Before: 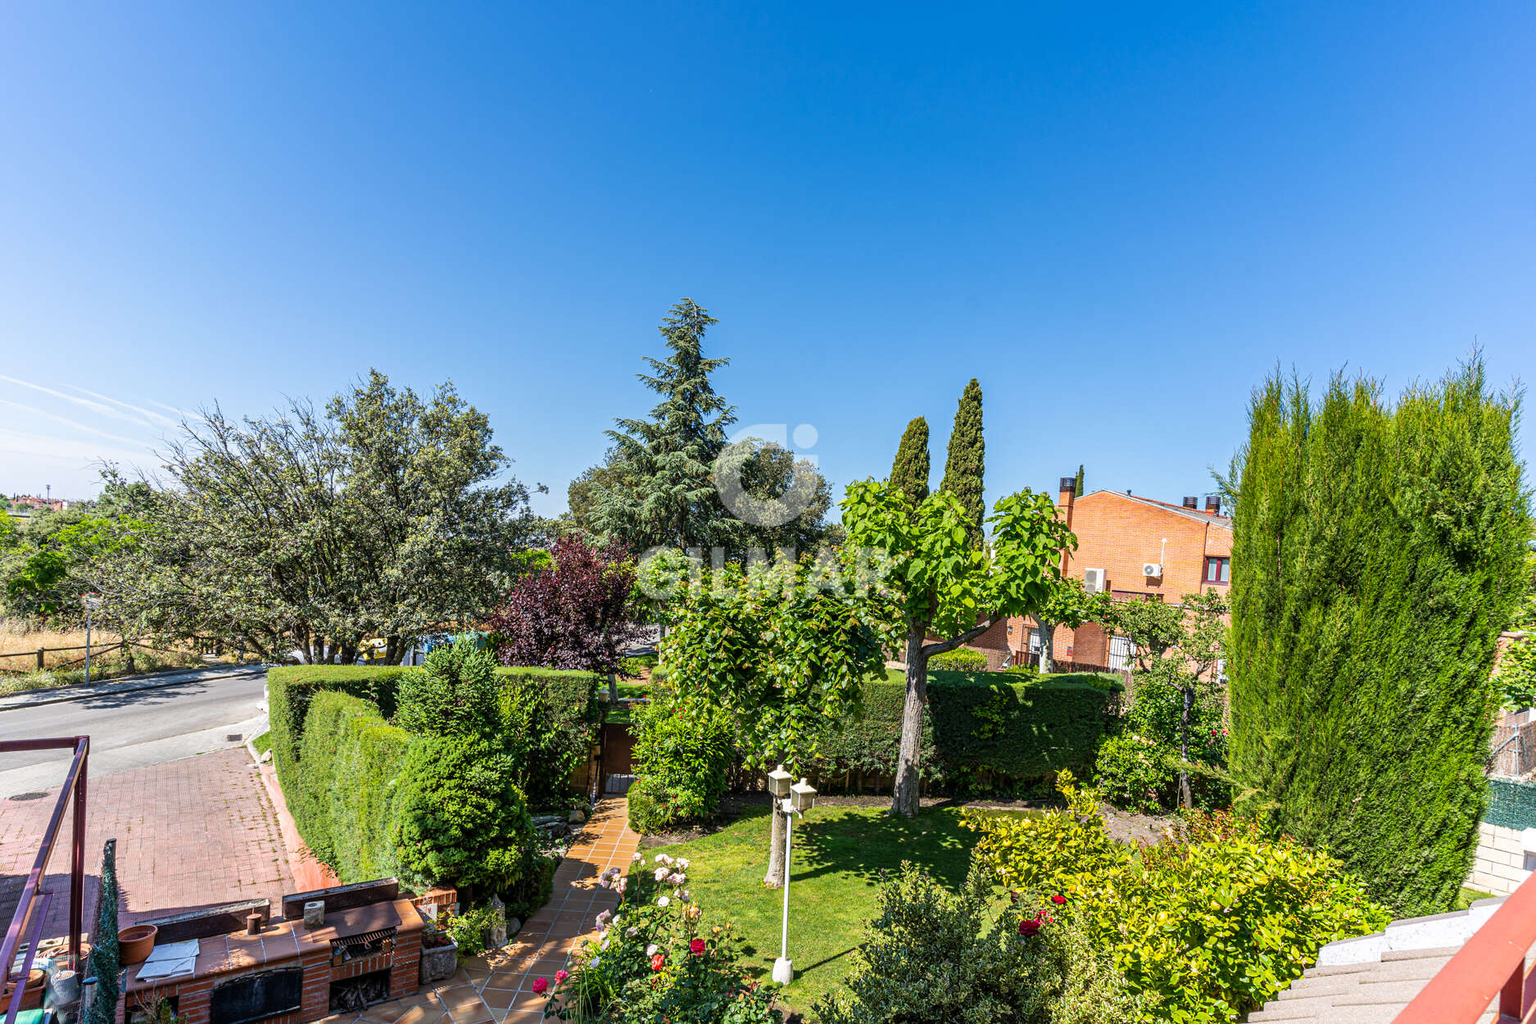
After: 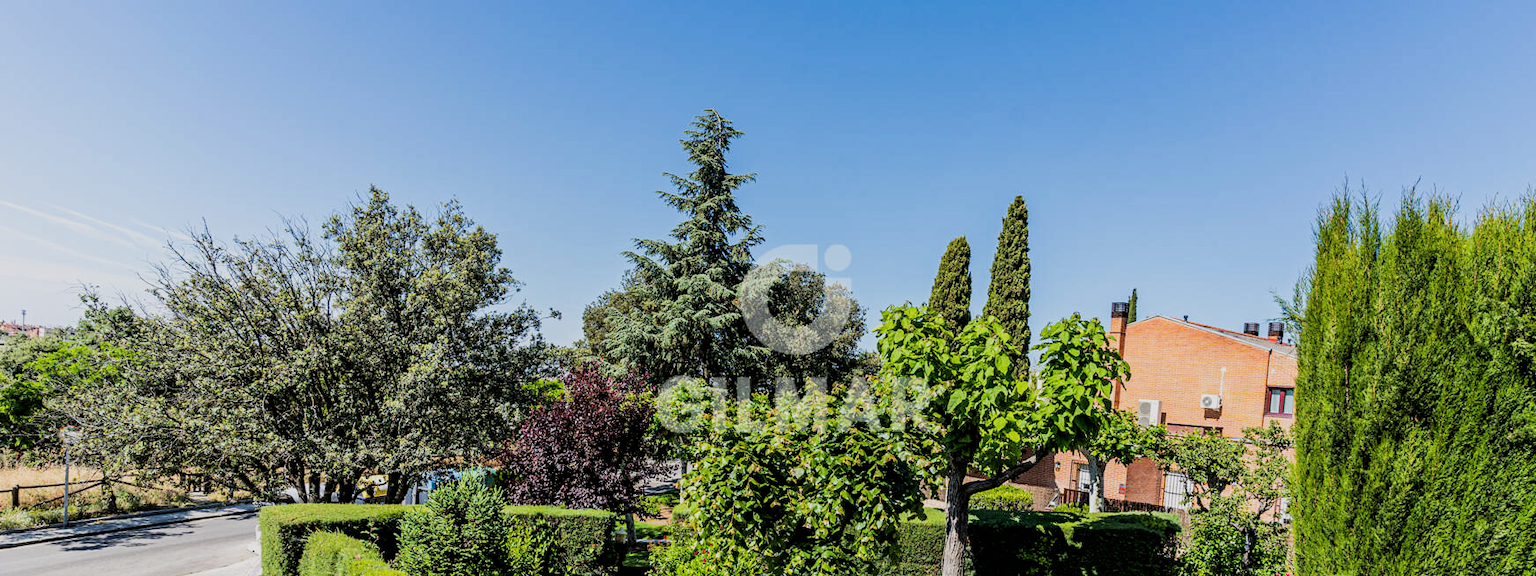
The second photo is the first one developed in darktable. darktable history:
filmic rgb: black relative exposure -5 EV, hardness 2.88, contrast 1.2, highlights saturation mix -30%
crop: left 1.744%, top 19.225%, right 5.069%, bottom 28.357%
